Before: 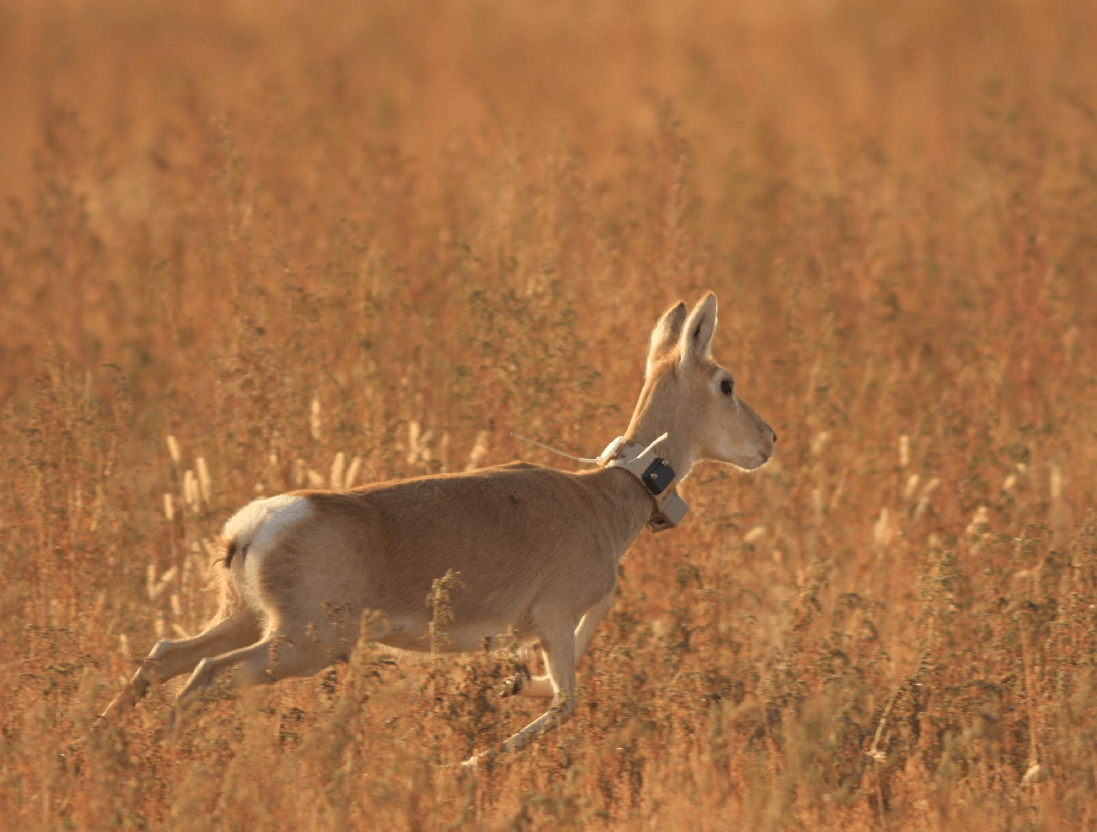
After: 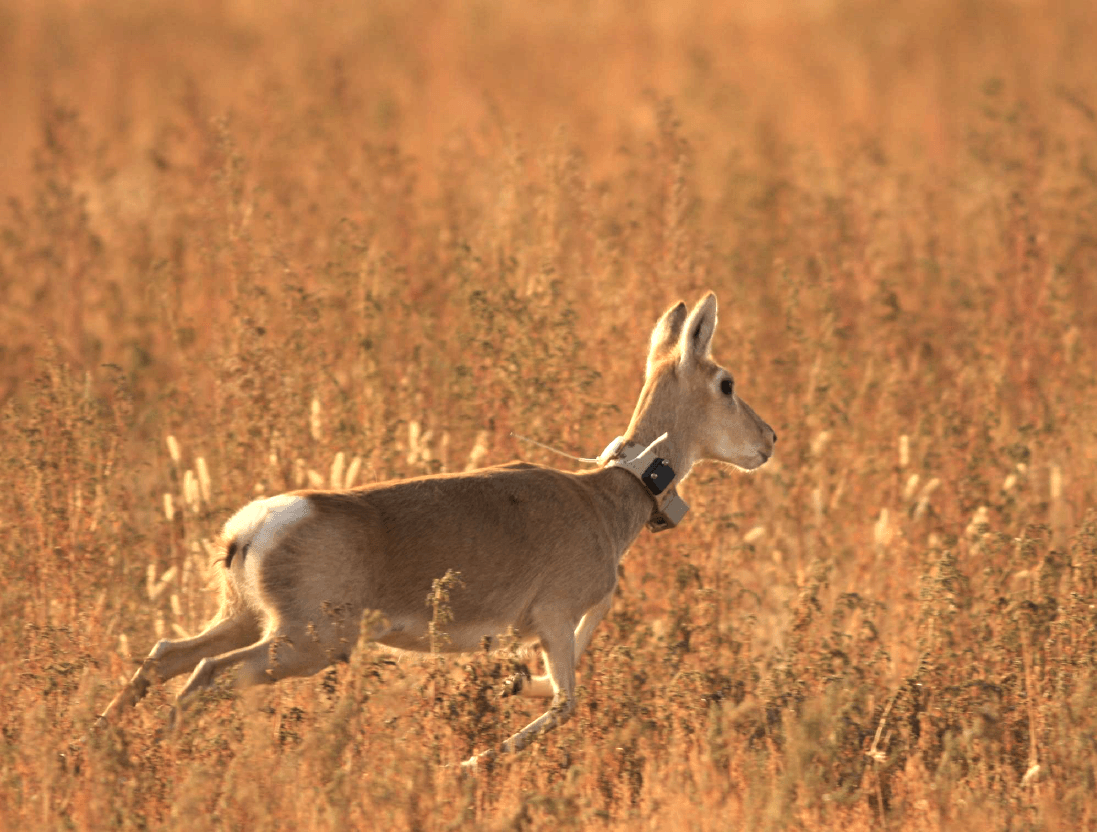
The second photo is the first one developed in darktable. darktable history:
exposure: exposure -0.01 EV, compensate highlight preservation false
white balance: red 1.009, blue 0.985
tone equalizer: -8 EV -0.75 EV, -7 EV -0.7 EV, -6 EV -0.6 EV, -5 EV -0.4 EV, -3 EV 0.4 EV, -2 EV 0.6 EV, -1 EV 0.7 EV, +0 EV 0.75 EV, edges refinement/feathering 500, mask exposure compensation -1.57 EV, preserve details no
